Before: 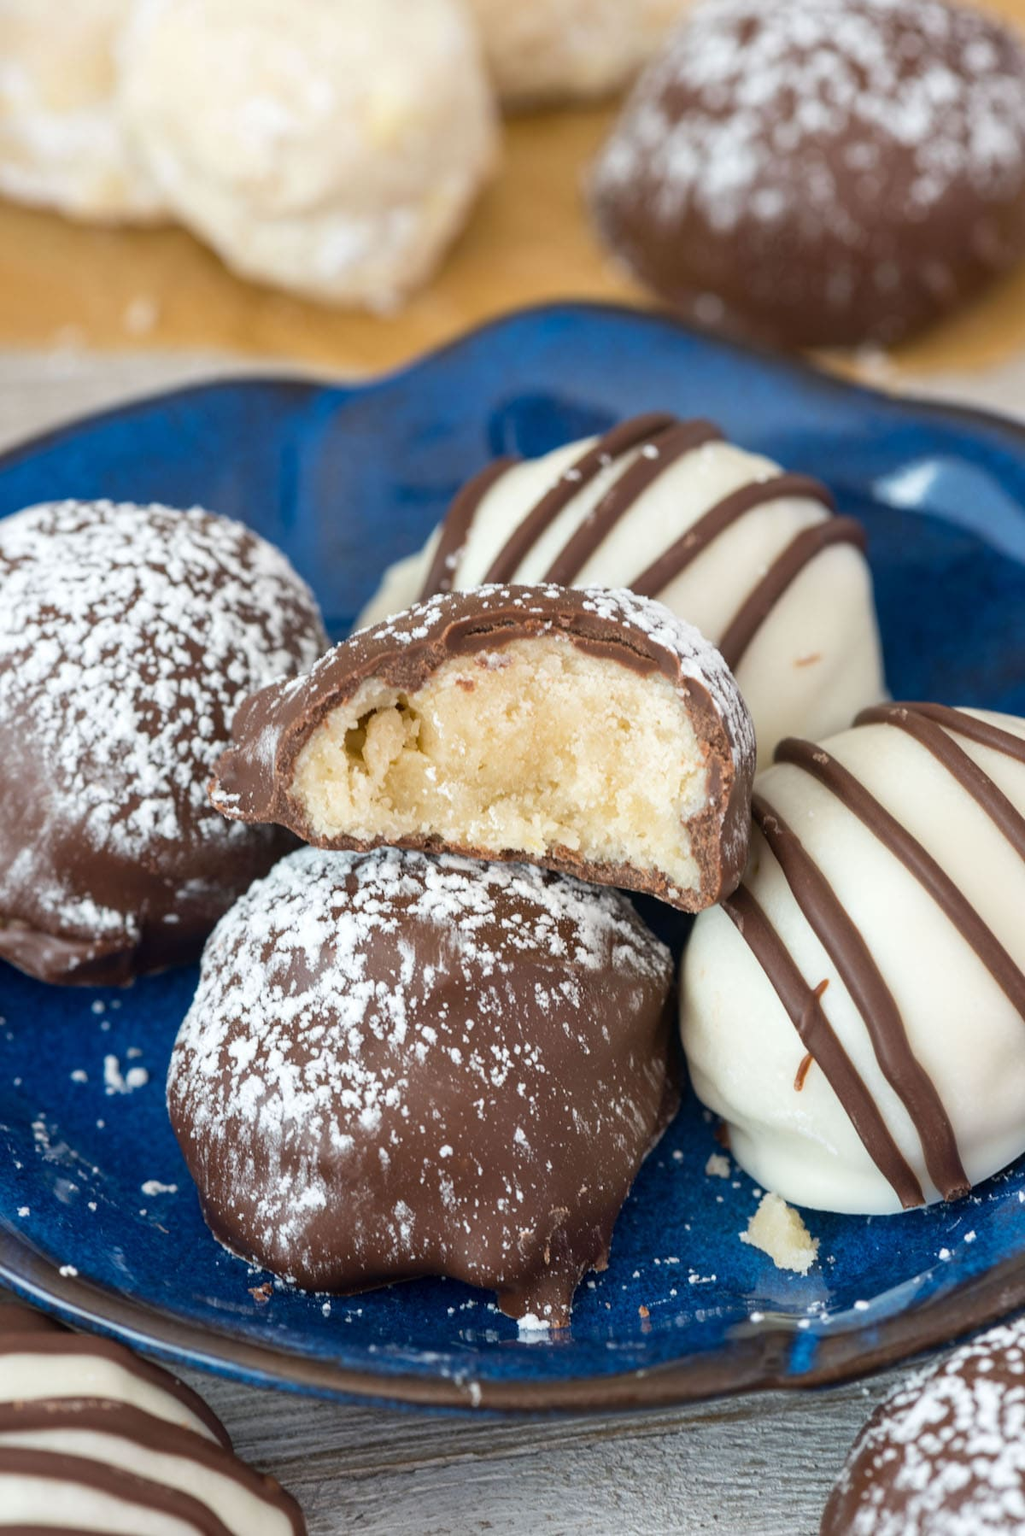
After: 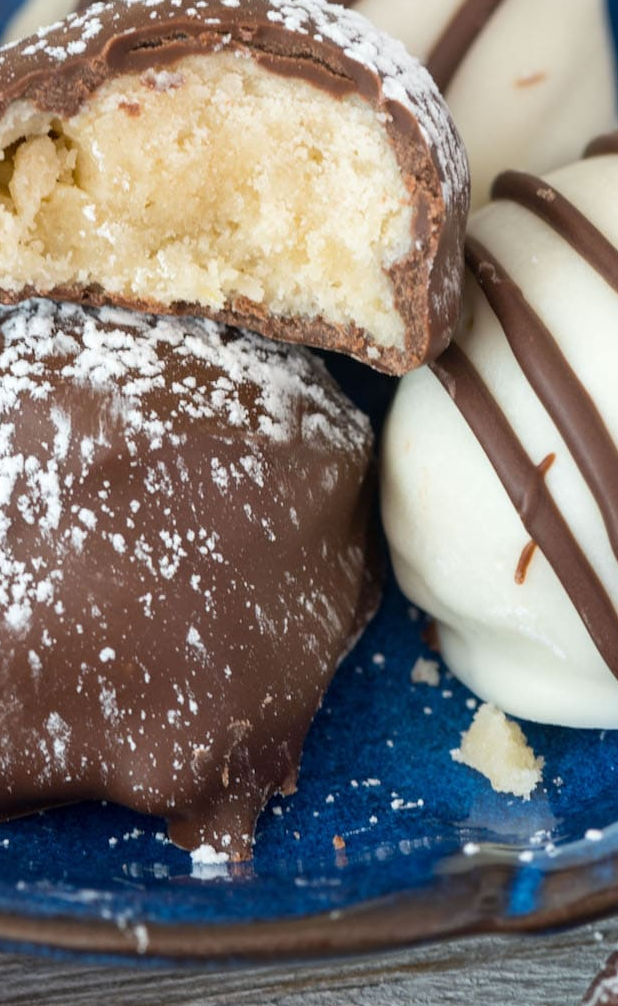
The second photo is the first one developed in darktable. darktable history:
crop: left 34.593%, top 38.565%, right 13.848%, bottom 5.449%
